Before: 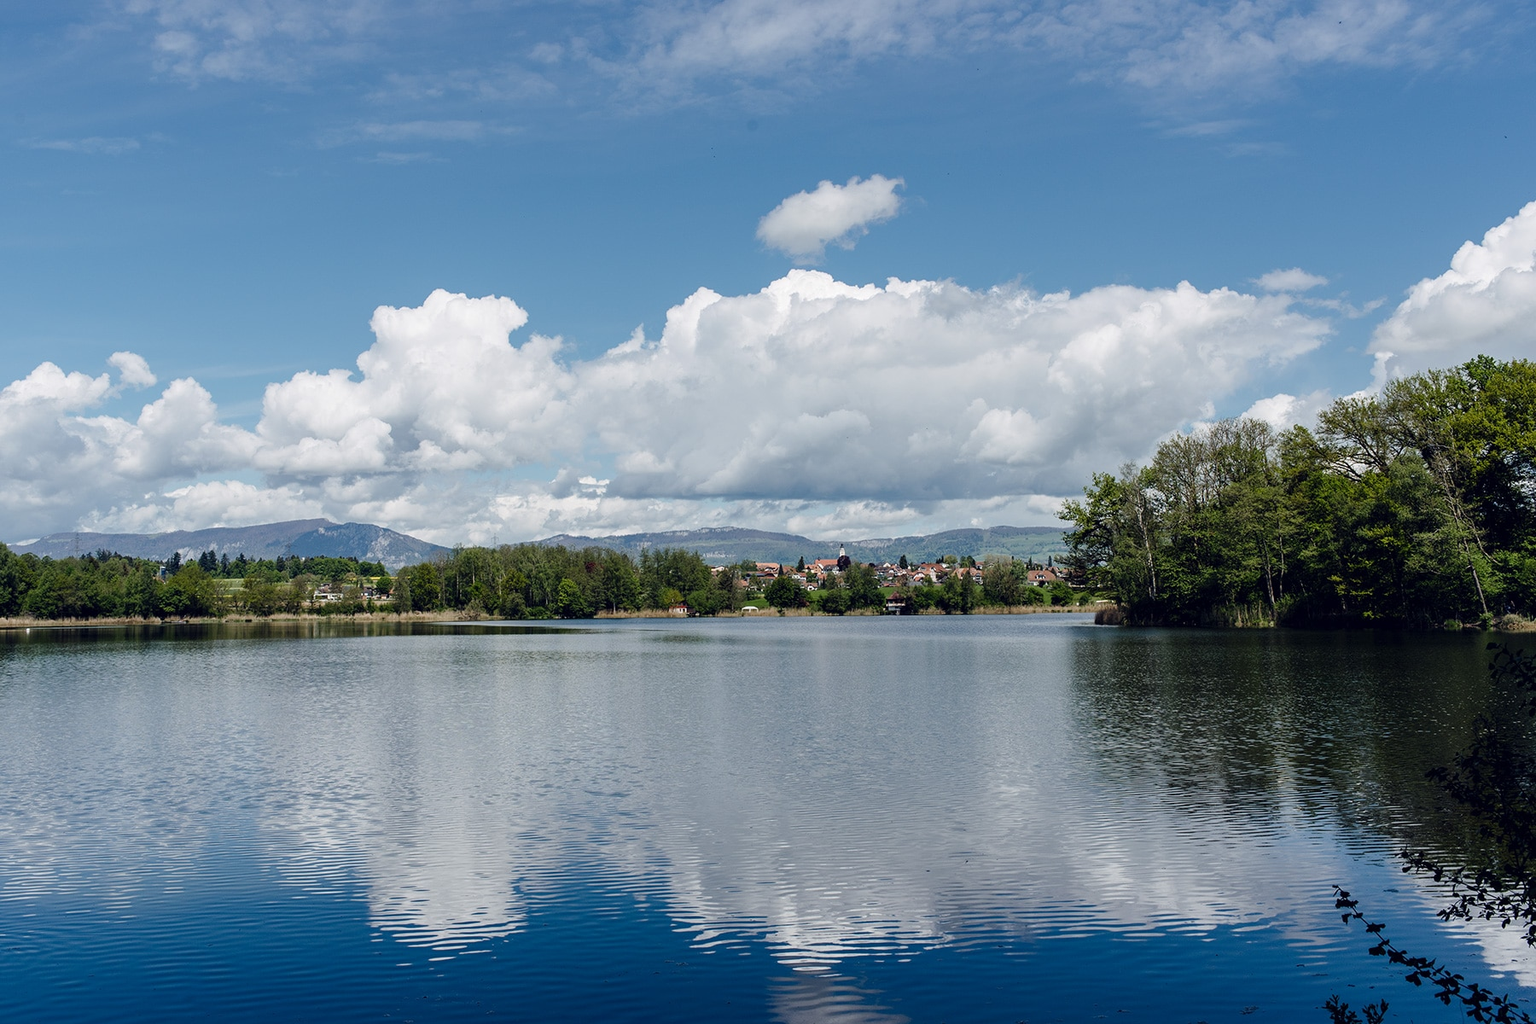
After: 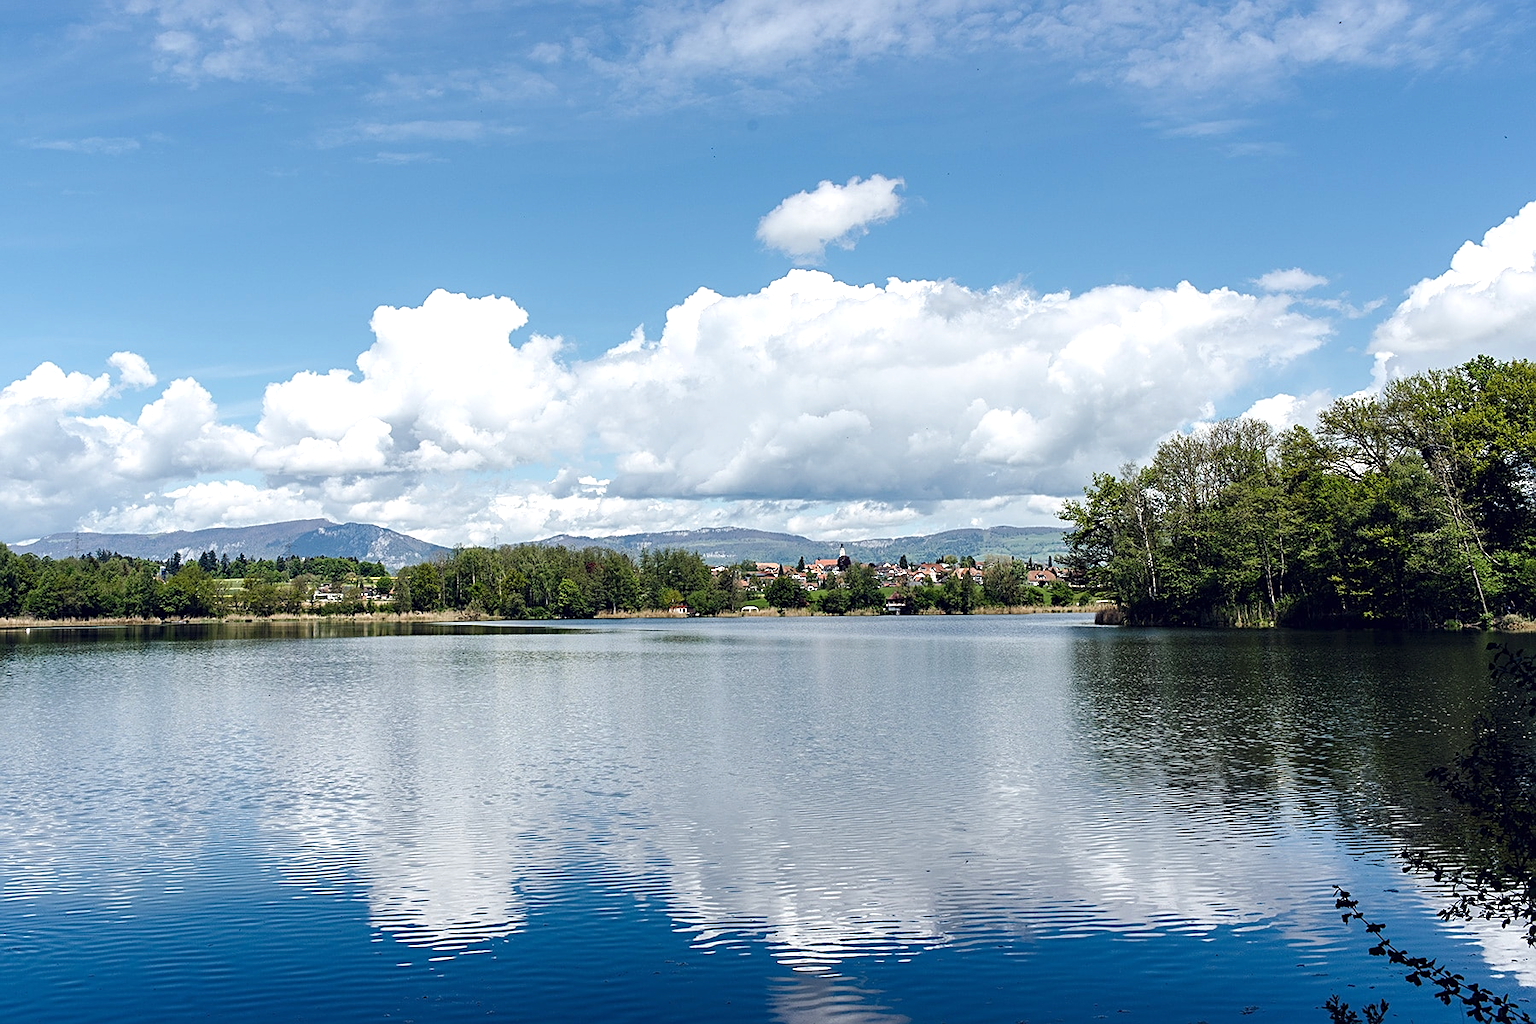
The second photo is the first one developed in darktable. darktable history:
exposure: exposure 0.566 EV, compensate highlight preservation false
sharpen: on, module defaults
